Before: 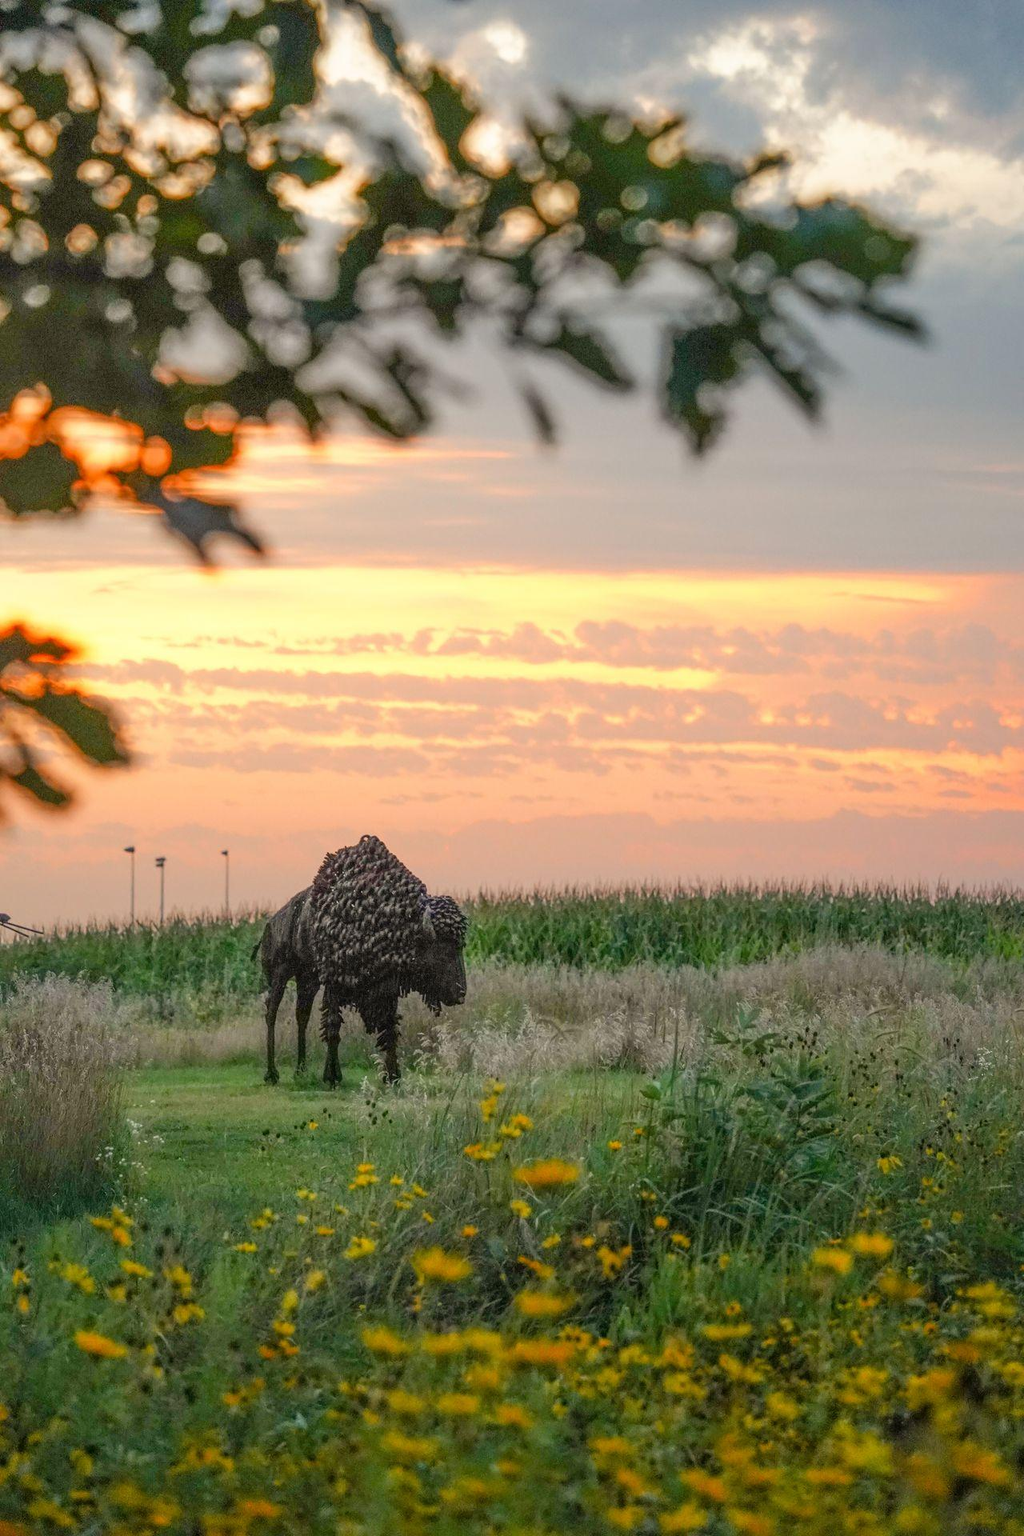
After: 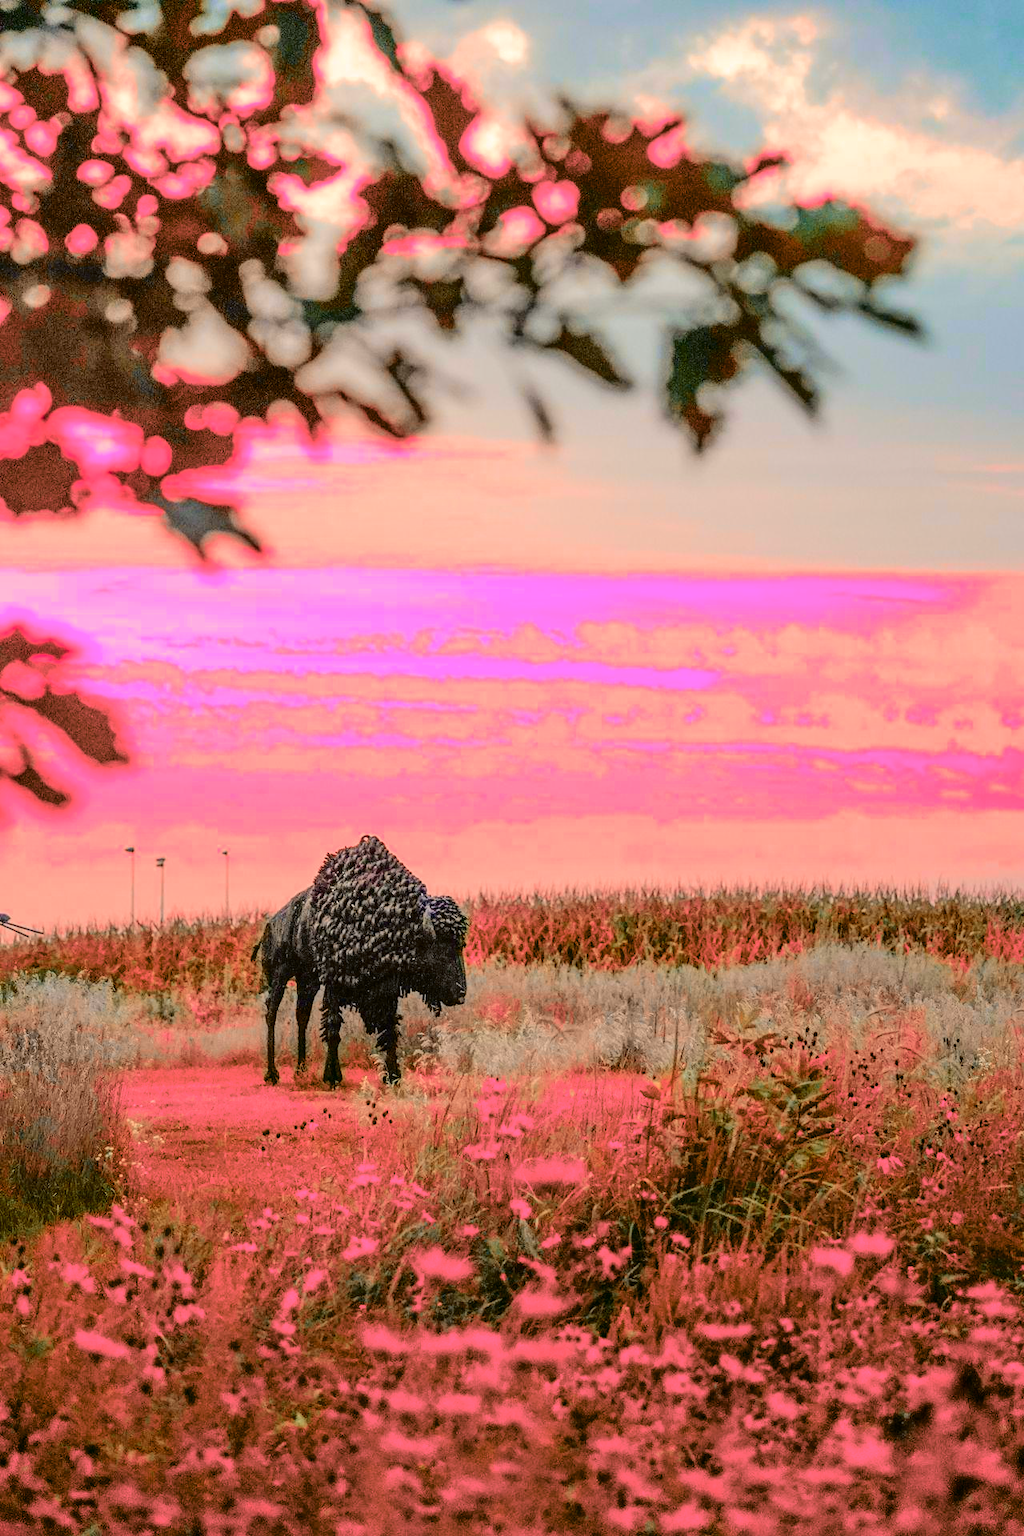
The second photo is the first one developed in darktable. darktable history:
tone curve: curves: ch0 [(0, 0) (0.003, 0.013) (0.011, 0.012) (0.025, 0.011) (0.044, 0.016) (0.069, 0.029) (0.1, 0.045) (0.136, 0.074) (0.177, 0.123) (0.224, 0.207) (0.277, 0.313) (0.335, 0.414) (0.399, 0.509) (0.468, 0.599) (0.543, 0.663) (0.623, 0.728) (0.709, 0.79) (0.801, 0.854) (0.898, 0.925) (1, 1)], color space Lab, independent channels, preserve colors none
color balance rgb: linear chroma grading › shadows 17.248%, linear chroma grading › highlights 61.76%, linear chroma grading › global chroma 49.935%, perceptual saturation grading › global saturation 0.199%, global vibrance 20%
color zones: curves: ch2 [(0, 0.488) (0.143, 0.417) (0.286, 0.212) (0.429, 0.179) (0.571, 0.154) (0.714, 0.415) (0.857, 0.495) (1, 0.488)]
